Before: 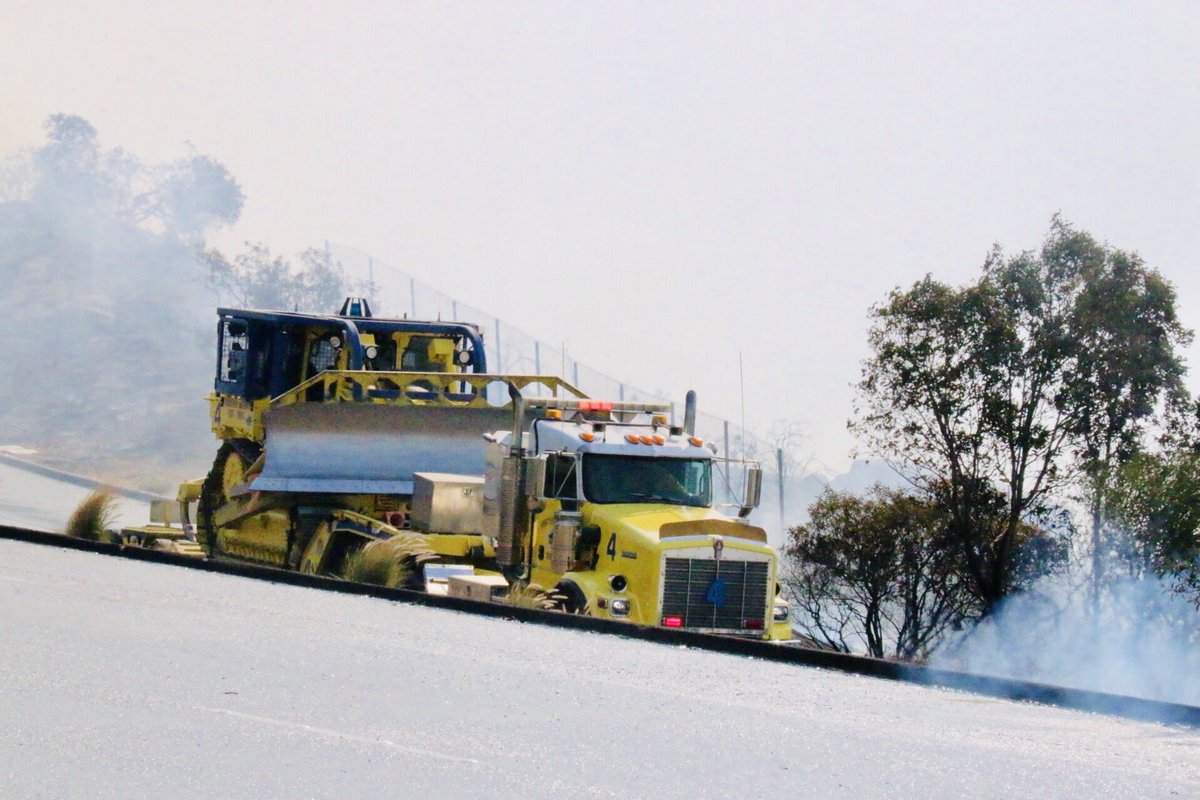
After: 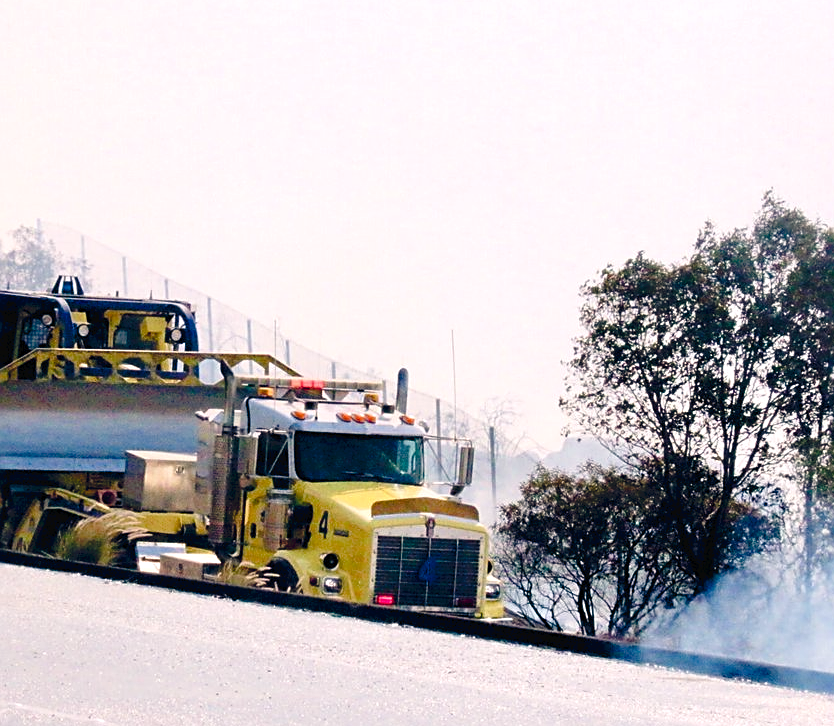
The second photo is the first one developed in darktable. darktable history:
sharpen: on, module defaults
crop and rotate: left 24.034%, top 2.838%, right 6.406%, bottom 6.299%
tone curve: curves: ch0 [(0, 0) (0.003, 0.026) (0.011, 0.024) (0.025, 0.022) (0.044, 0.031) (0.069, 0.067) (0.1, 0.094) (0.136, 0.102) (0.177, 0.14) (0.224, 0.189) (0.277, 0.238) (0.335, 0.325) (0.399, 0.379) (0.468, 0.453) (0.543, 0.528) (0.623, 0.609) (0.709, 0.695) (0.801, 0.793) (0.898, 0.898) (1, 1)], preserve colors none
white balance: red 1.004, blue 1.024
color balance rgb: highlights gain › chroma 2.94%, highlights gain › hue 60.57°, global offset › chroma 0.25%, global offset › hue 256.52°, perceptual saturation grading › global saturation 20%, perceptual saturation grading › highlights -50%, perceptual saturation grading › shadows 30%, contrast 15%
